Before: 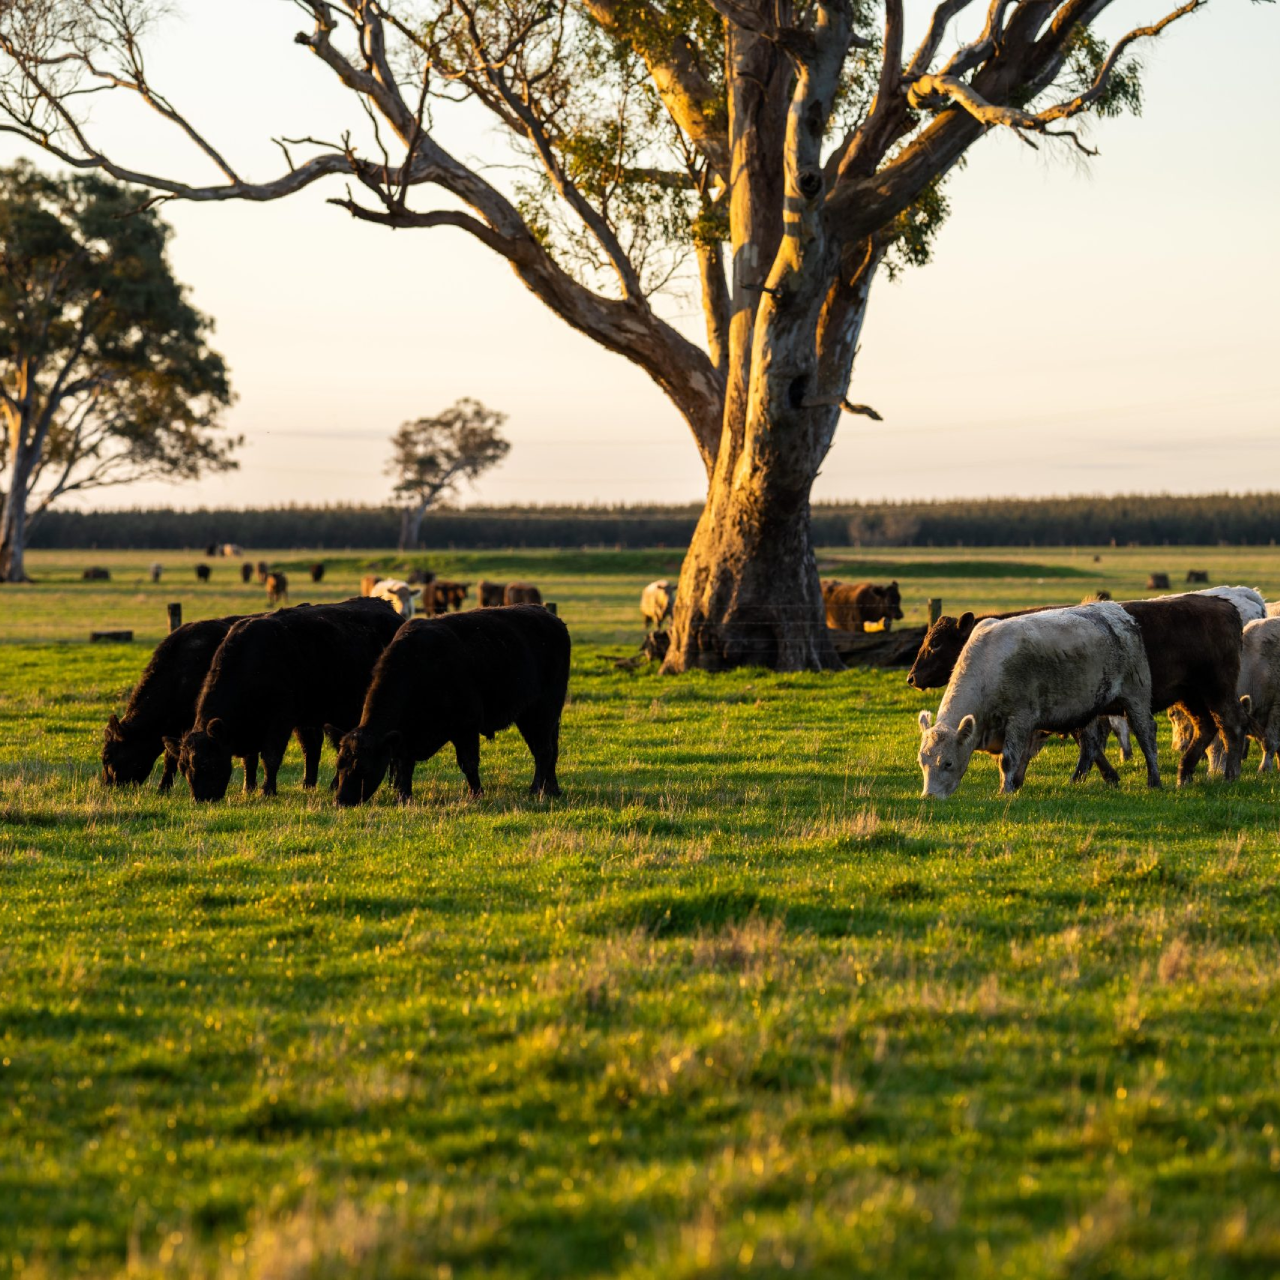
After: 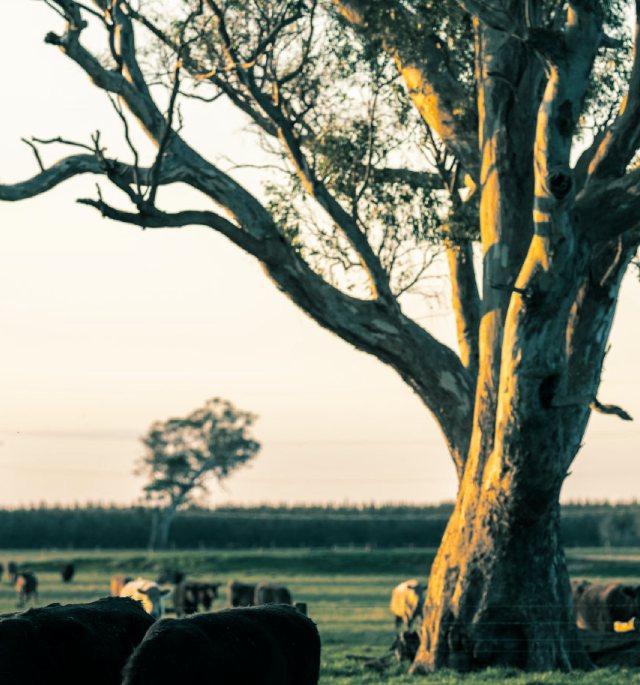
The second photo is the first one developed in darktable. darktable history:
crop: left 19.556%, right 30.401%, bottom 46.458%
split-toning: shadows › hue 186.43°, highlights › hue 49.29°, compress 30.29%
